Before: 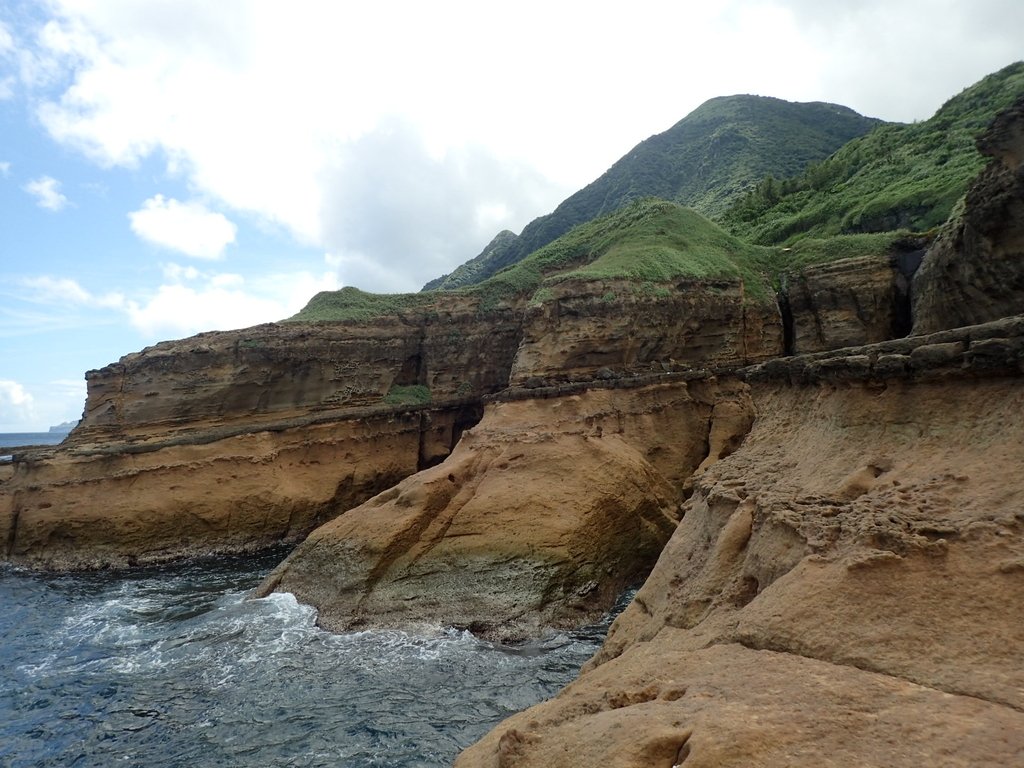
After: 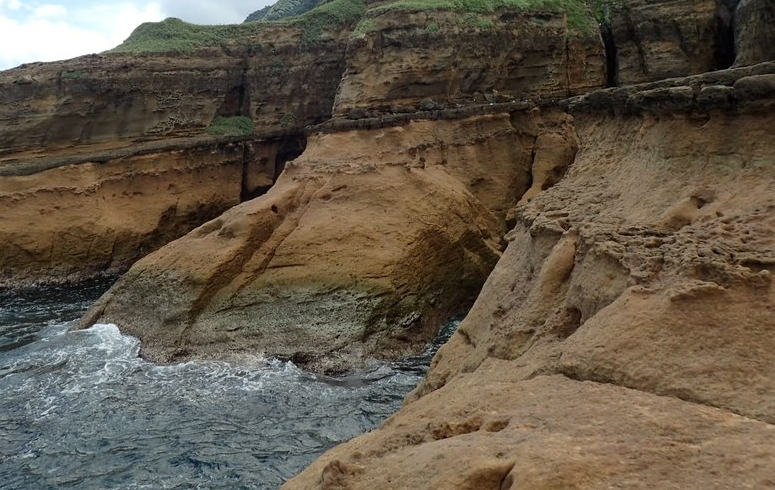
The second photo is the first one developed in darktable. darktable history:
shadows and highlights: radius 331.84, shadows 53.55, highlights -100, compress 94.63%, highlights color adjustment 73.23%, soften with gaussian
crop and rotate: left 17.299%, top 35.115%, right 7.015%, bottom 1.024%
